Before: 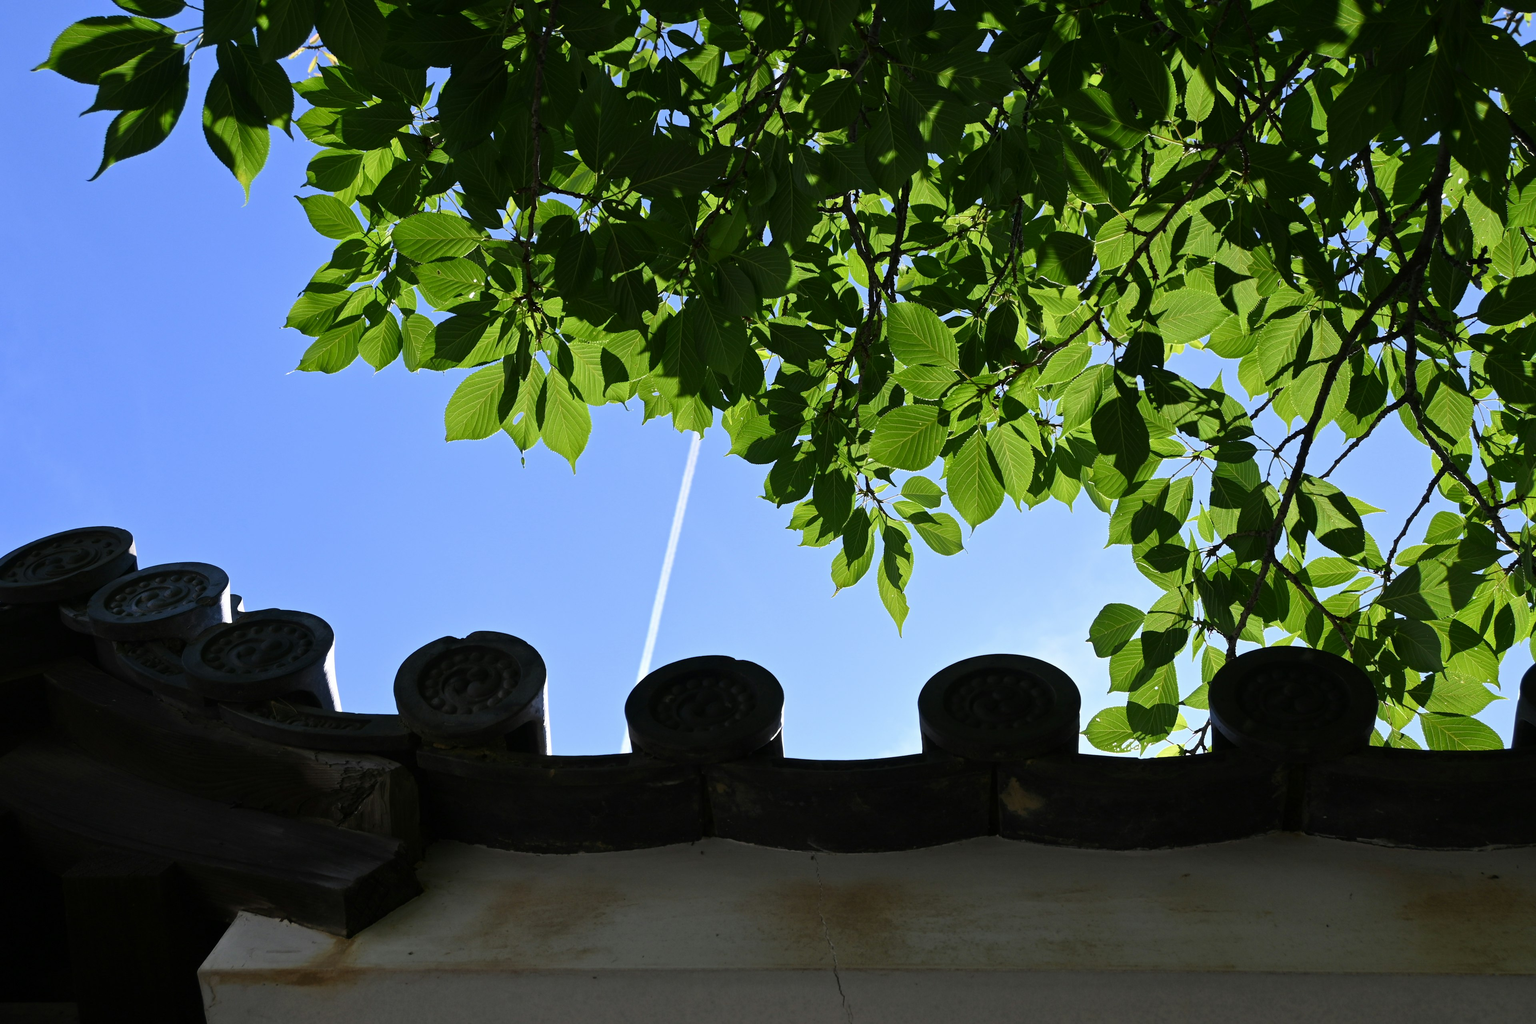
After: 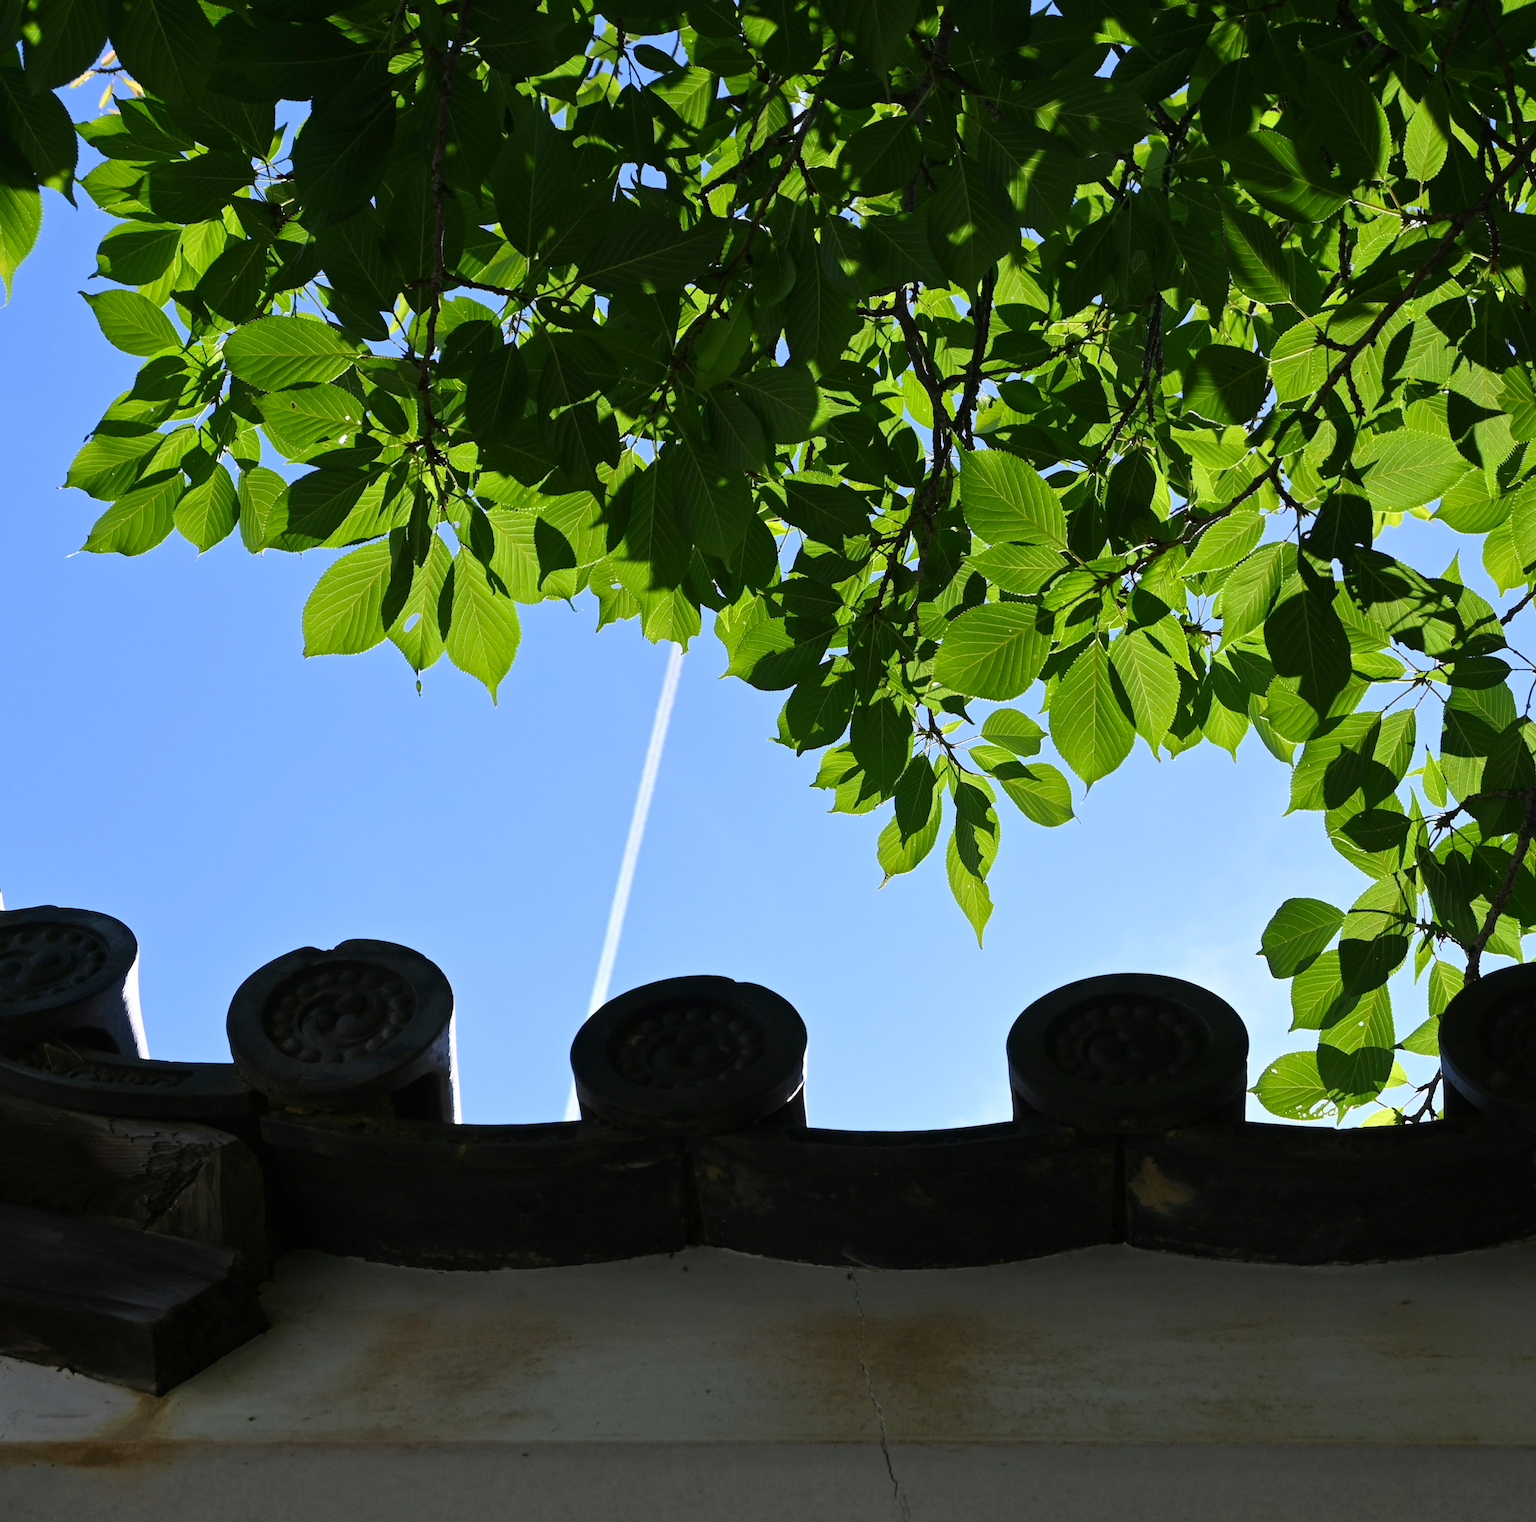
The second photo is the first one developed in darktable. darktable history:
crop and rotate: left 15.734%, right 17.032%
color balance rgb: shadows lift › chroma 1.041%, shadows lift › hue 241.67°, linear chroma grading › global chroma 14.357%, perceptual saturation grading › global saturation -3.685%, saturation formula JzAzBz (2021)
